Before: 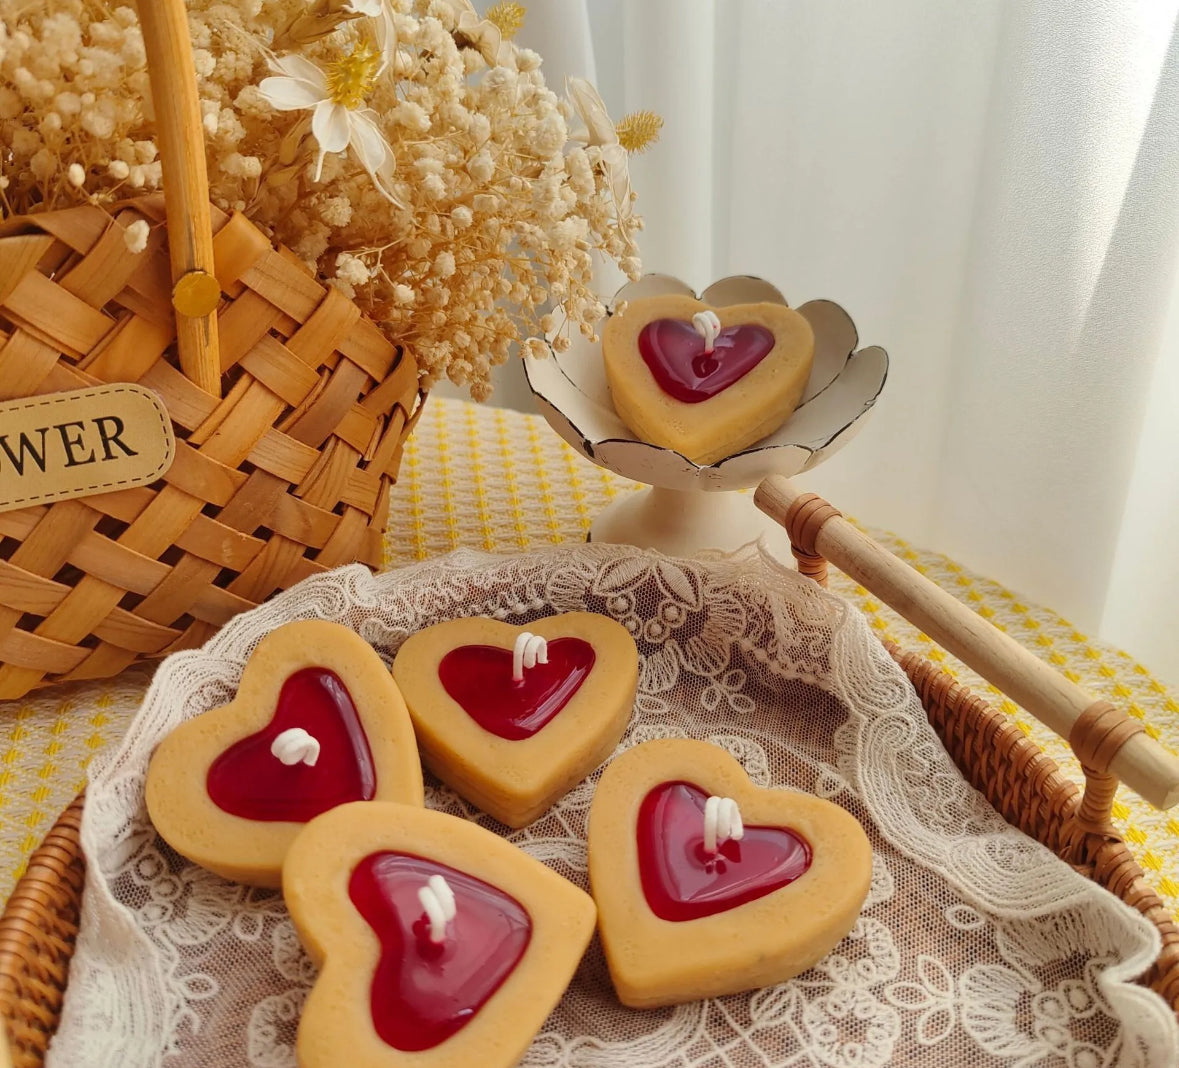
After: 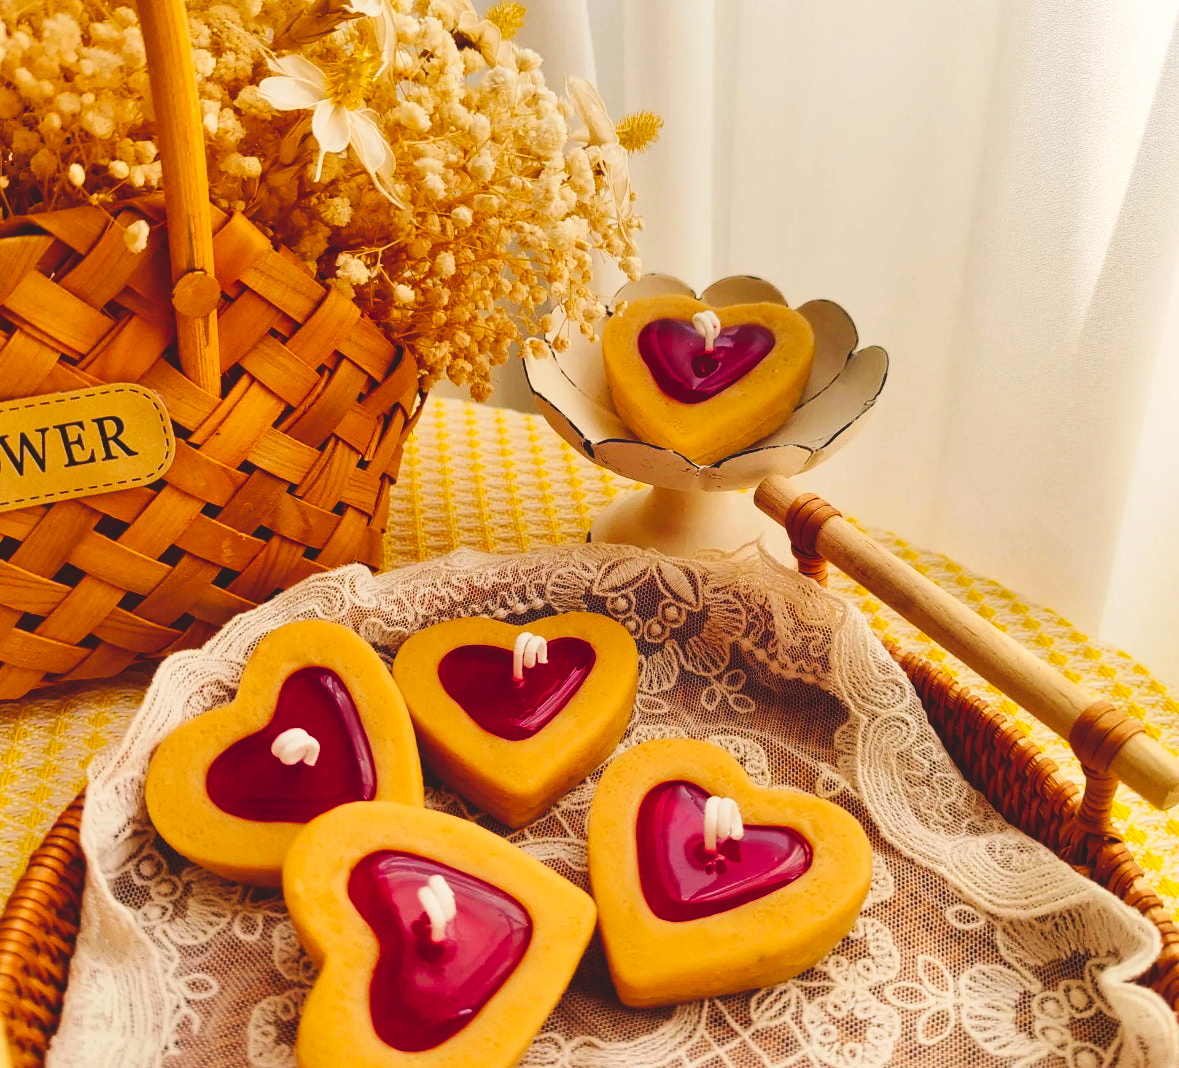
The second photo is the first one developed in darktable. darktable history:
color balance rgb: shadows lift › chroma 2%, shadows lift › hue 247.2°, power › chroma 0.3%, power › hue 25.2°, highlights gain › chroma 3%, highlights gain › hue 60°, global offset › luminance 0.75%, perceptual saturation grading › global saturation 20%, perceptual saturation grading › highlights -20%, perceptual saturation grading › shadows 30%, global vibrance 20%
tone curve: curves: ch0 [(0, 0) (0.003, 0.103) (0.011, 0.103) (0.025, 0.105) (0.044, 0.108) (0.069, 0.108) (0.1, 0.111) (0.136, 0.121) (0.177, 0.145) (0.224, 0.174) (0.277, 0.223) (0.335, 0.289) (0.399, 0.374) (0.468, 0.47) (0.543, 0.579) (0.623, 0.687) (0.709, 0.787) (0.801, 0.879) (0.898, 0.942) (1, 1)], preserve colors none
